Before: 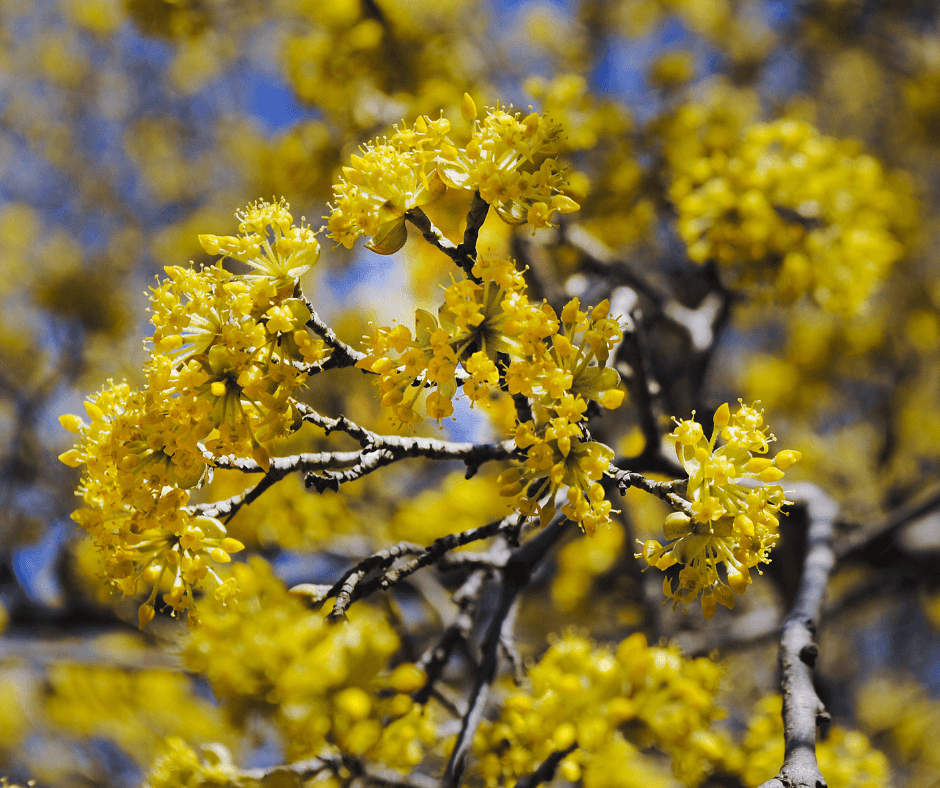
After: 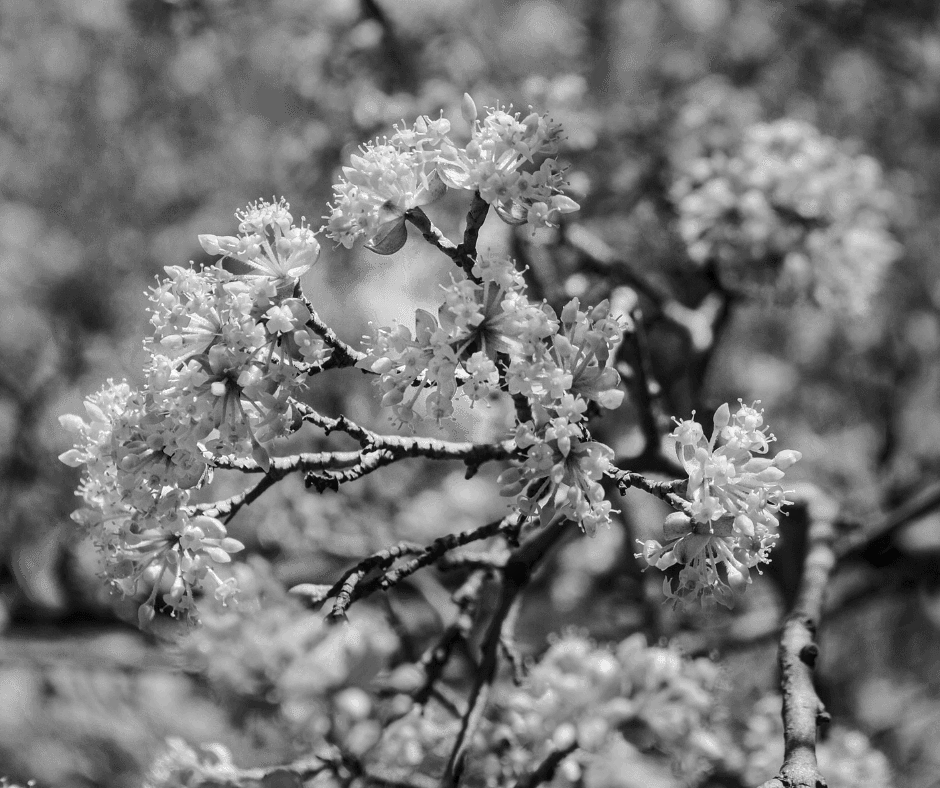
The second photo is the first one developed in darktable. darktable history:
local contrast: on, module defaults
monochrome: on, module defaults
white balance: red 0.984, blue 1.059
